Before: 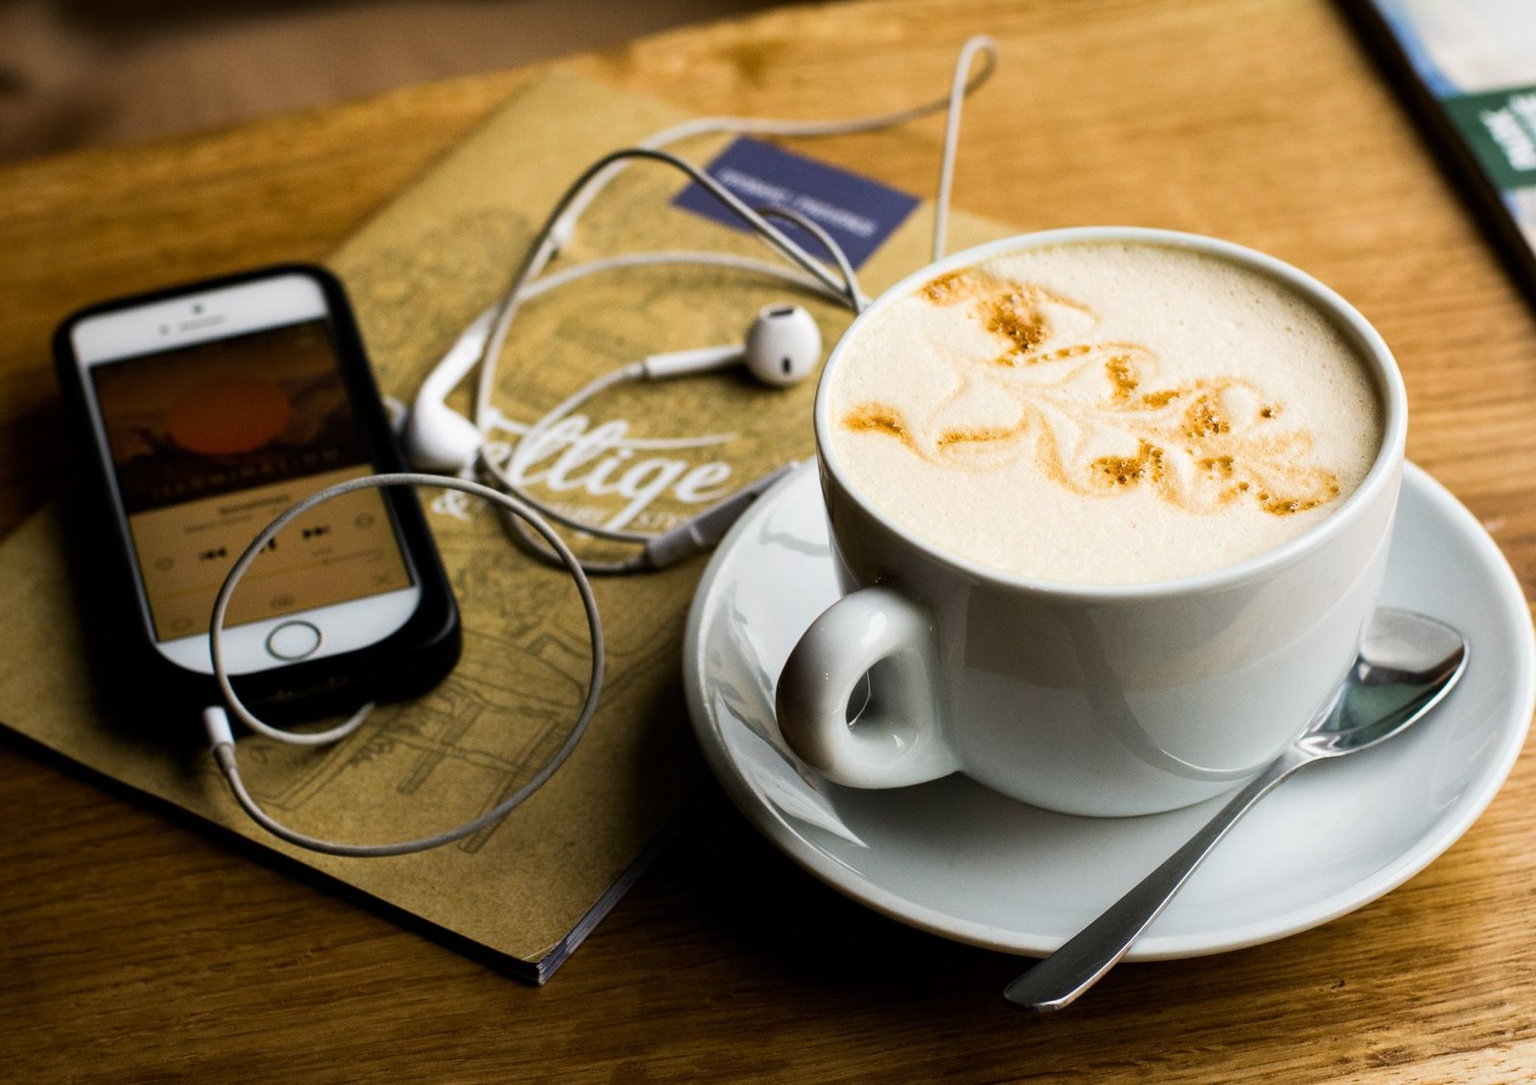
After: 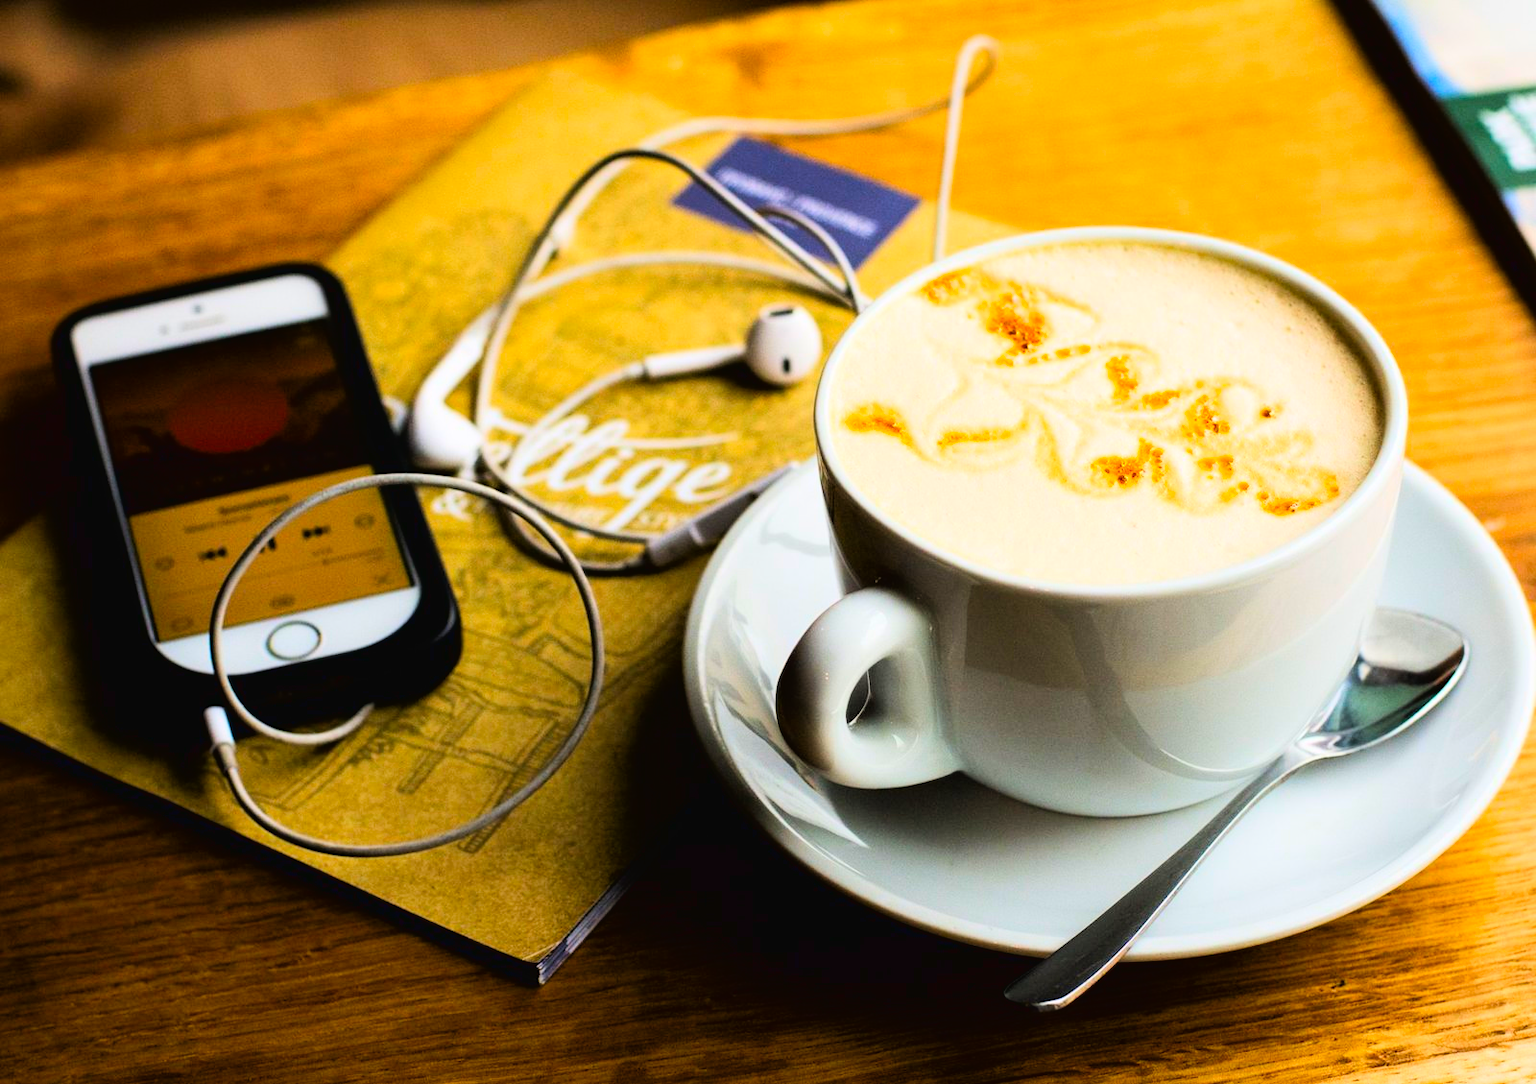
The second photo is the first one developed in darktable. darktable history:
contrast brightness saturation: contrast 0.2, brightness 0.2, saturation 0.8
tone curve: curves: ch0 [(0, 0.019) (0.11, 0.036) (0.259, 0.214) (0.378, 0.365) (0.499, 0.529) (1, 1)], color space Lab, linked channels, preserve colors none
